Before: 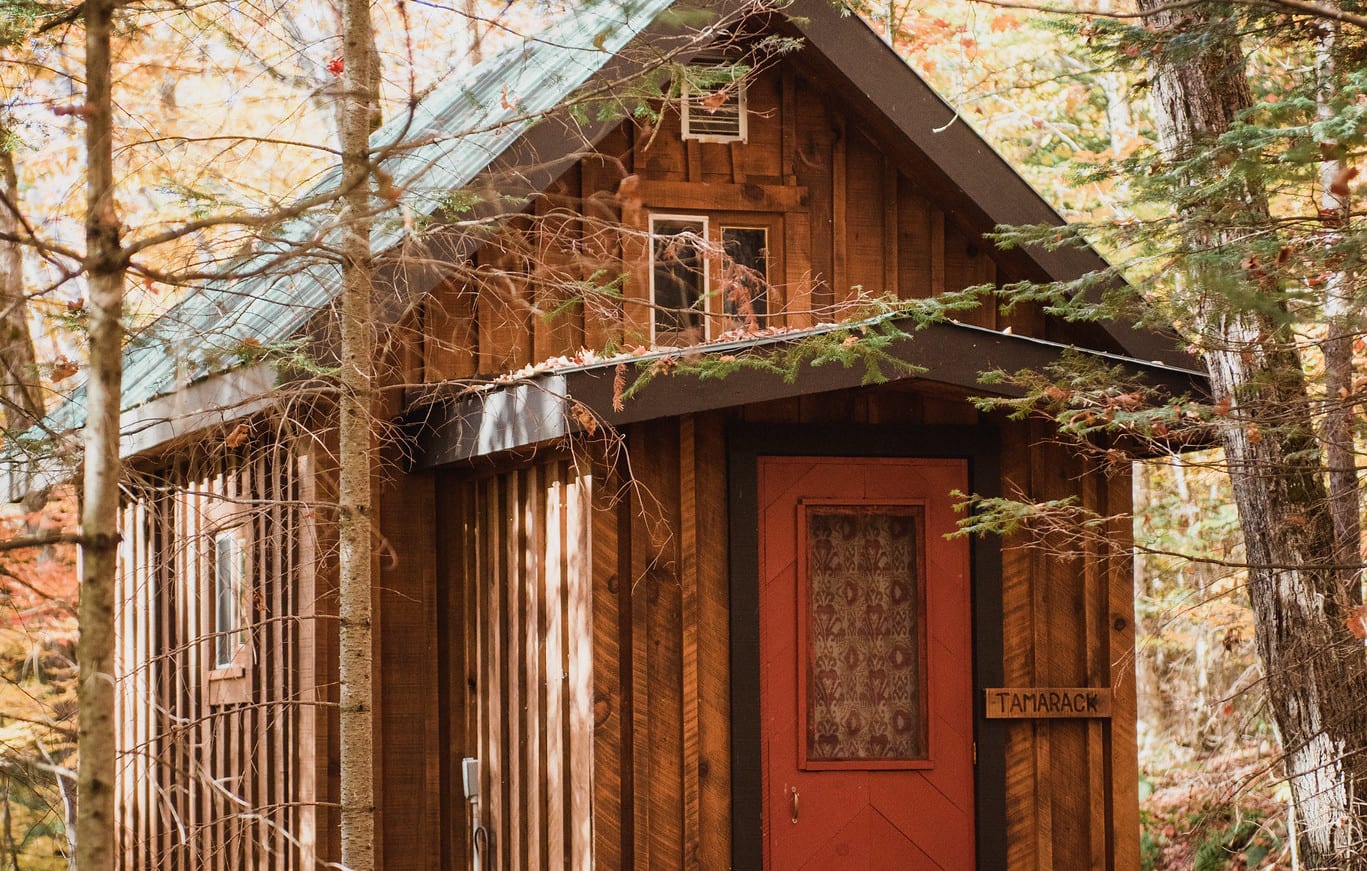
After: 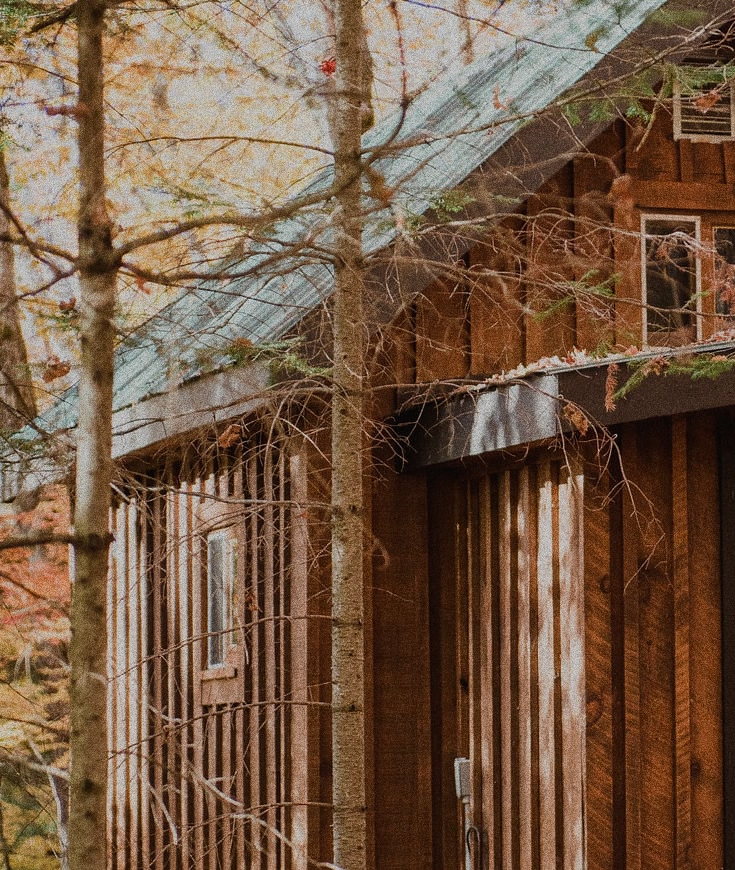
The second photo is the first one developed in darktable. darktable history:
grain: coarseness 10.62 ISO, strength 55.56%
crop: left 0.587%, right 45.588%, bottom 0.086%
exposure: black level correction 0, exposure -0.721 EV, compensate highlight preservation false
